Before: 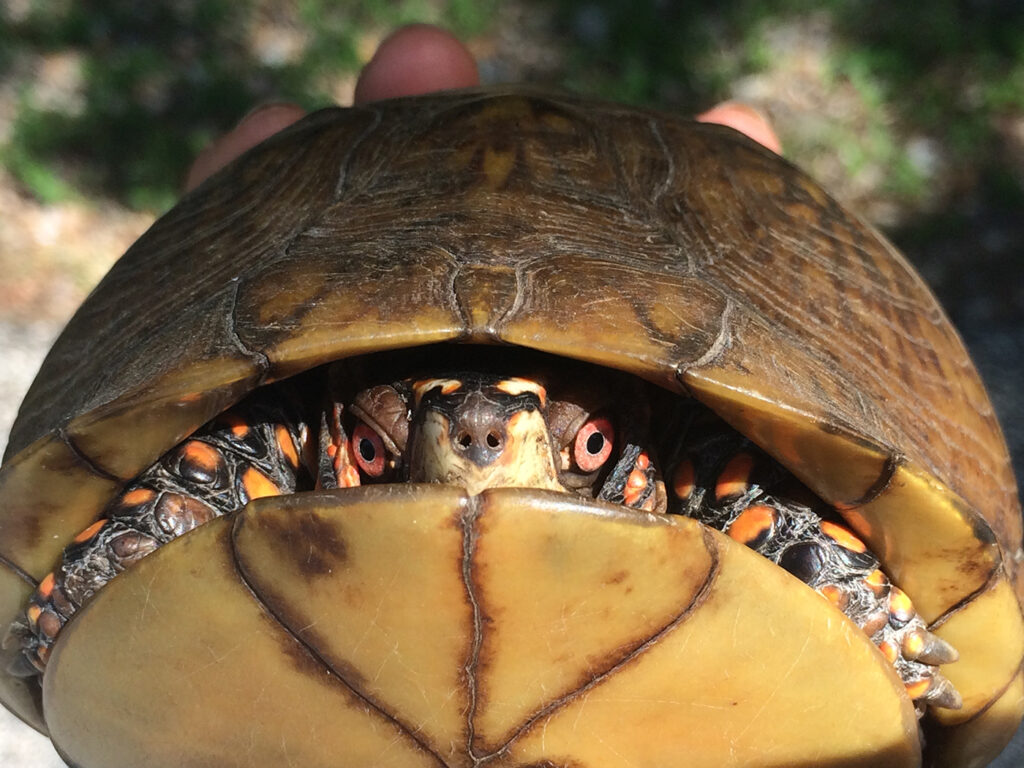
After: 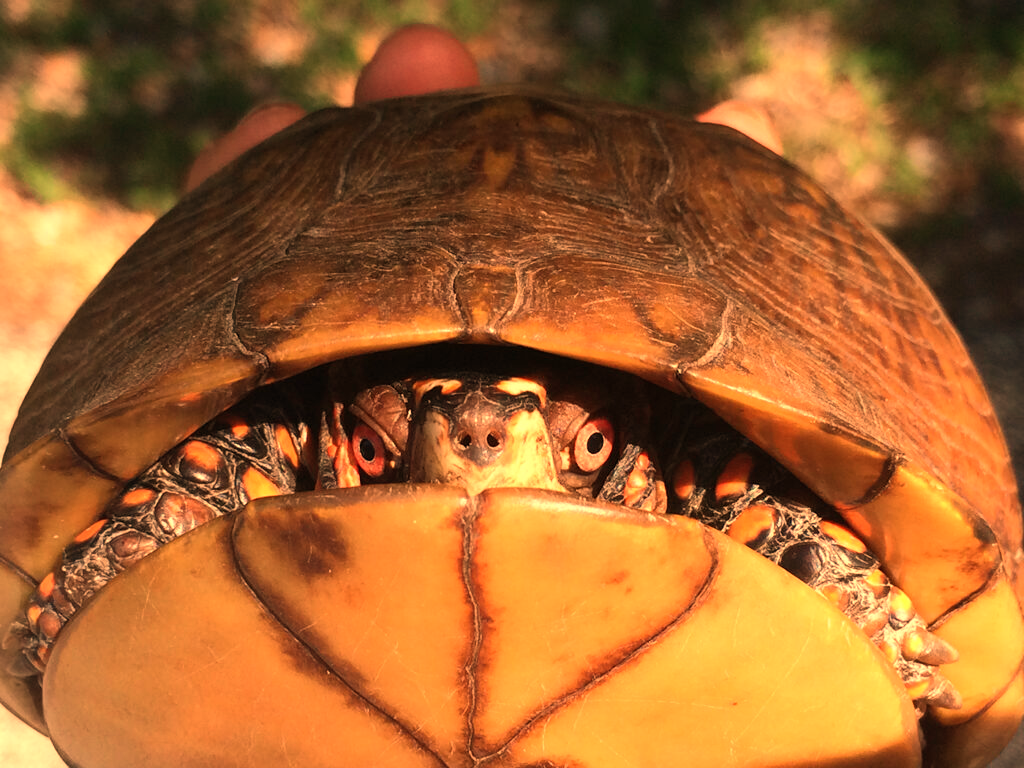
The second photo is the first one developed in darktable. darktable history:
tone equalizer: on, module defaults
white balance: red 1.467, blue 0.684
